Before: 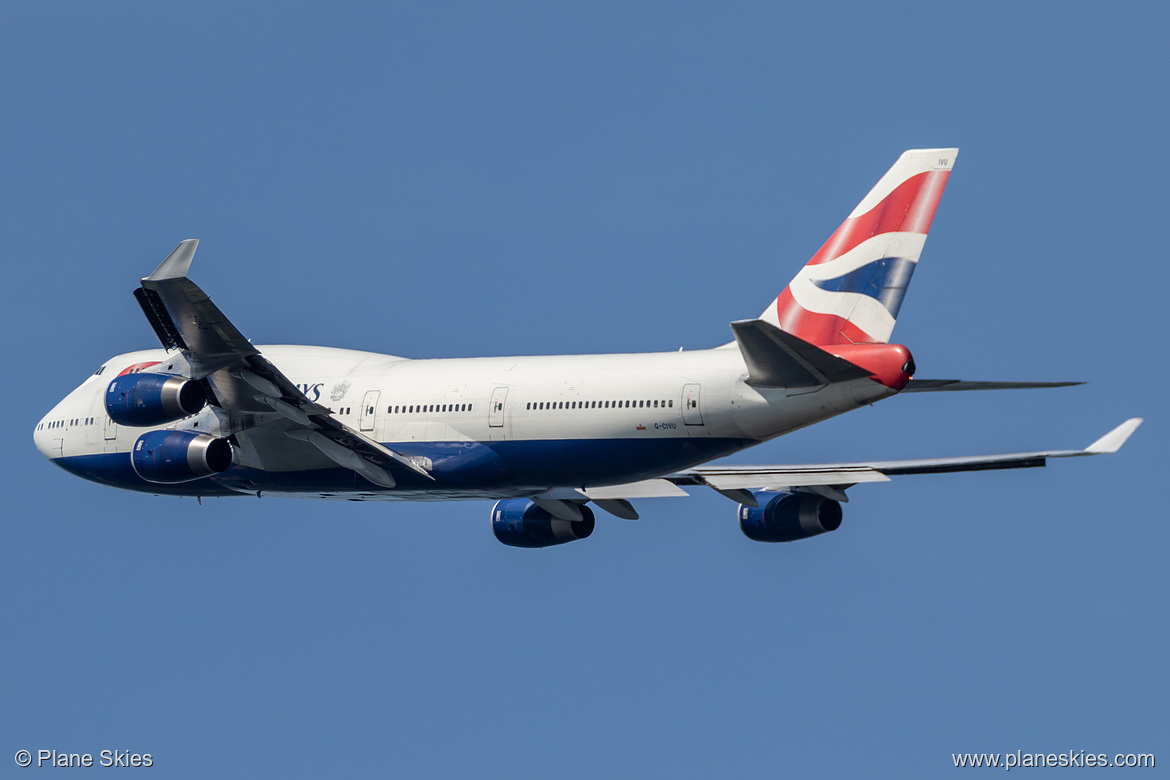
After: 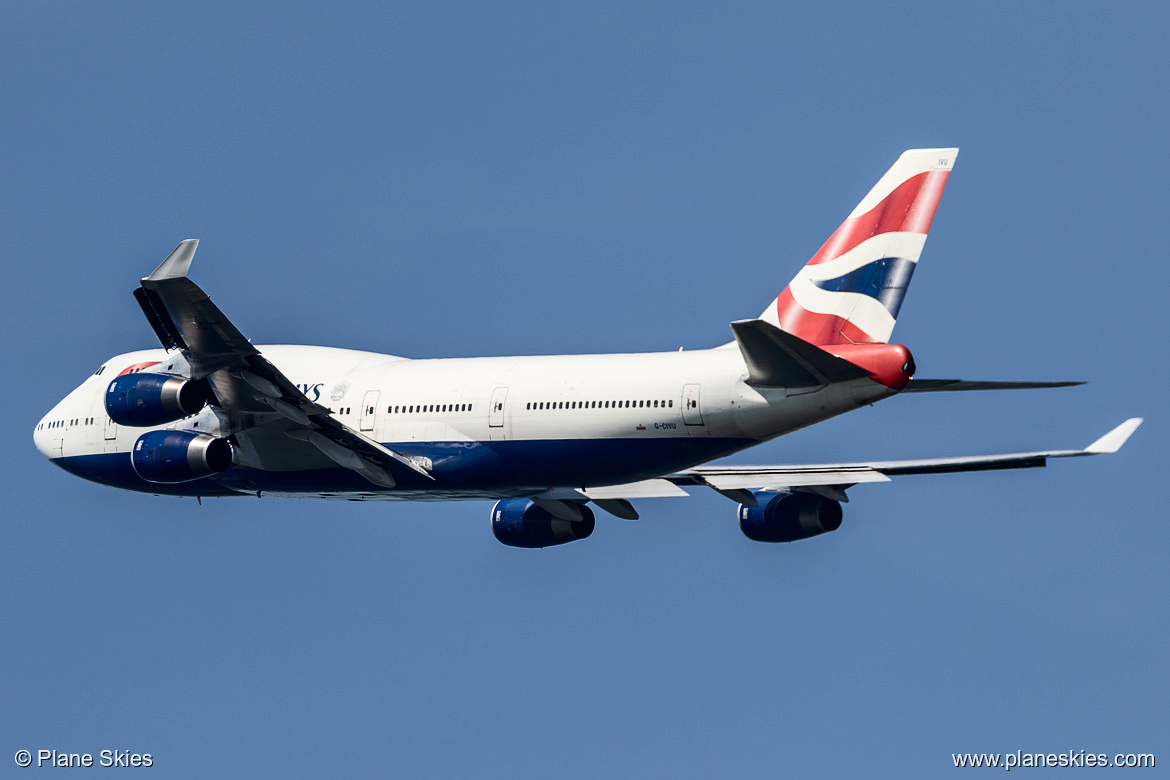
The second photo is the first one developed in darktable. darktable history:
contrast brightness saturation: contrast 0.283
